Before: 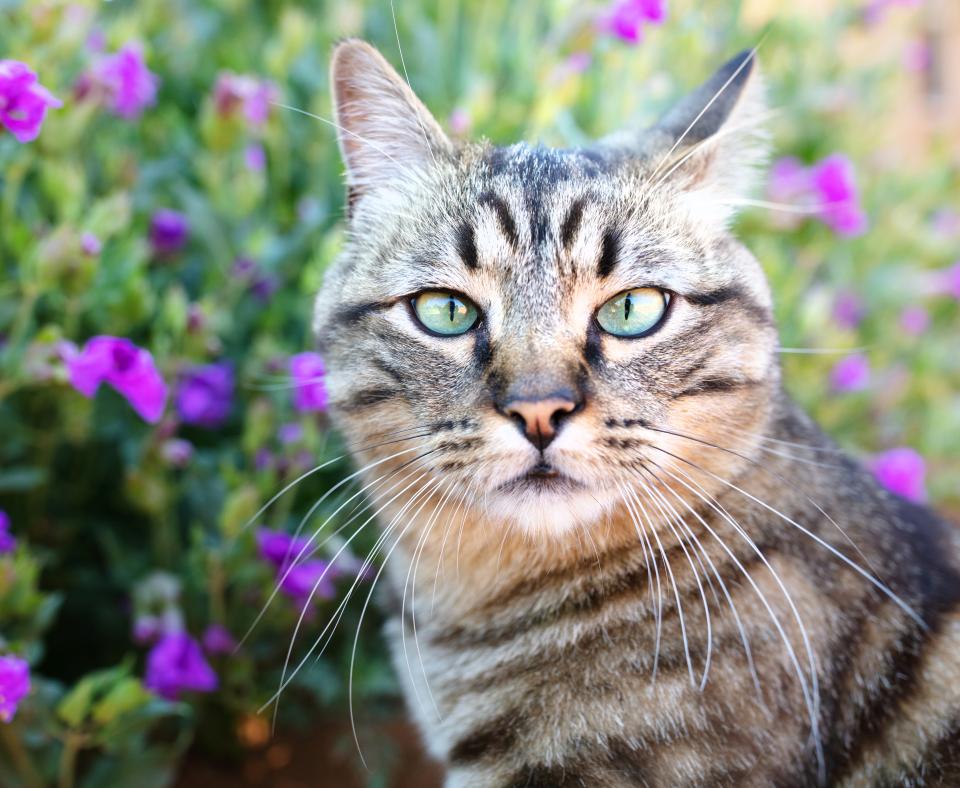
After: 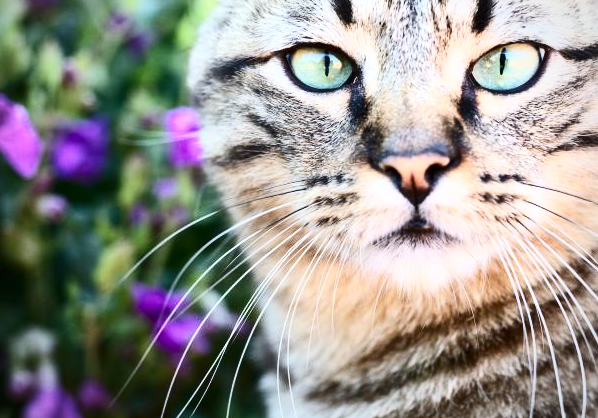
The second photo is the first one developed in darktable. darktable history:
vignetting: brightness -0.287
contrast brightness saturation: contrast 0.38, brightness 0.097
crop: left 13.079%, top 31.174%, right 24.526%, bottom 15.7%
